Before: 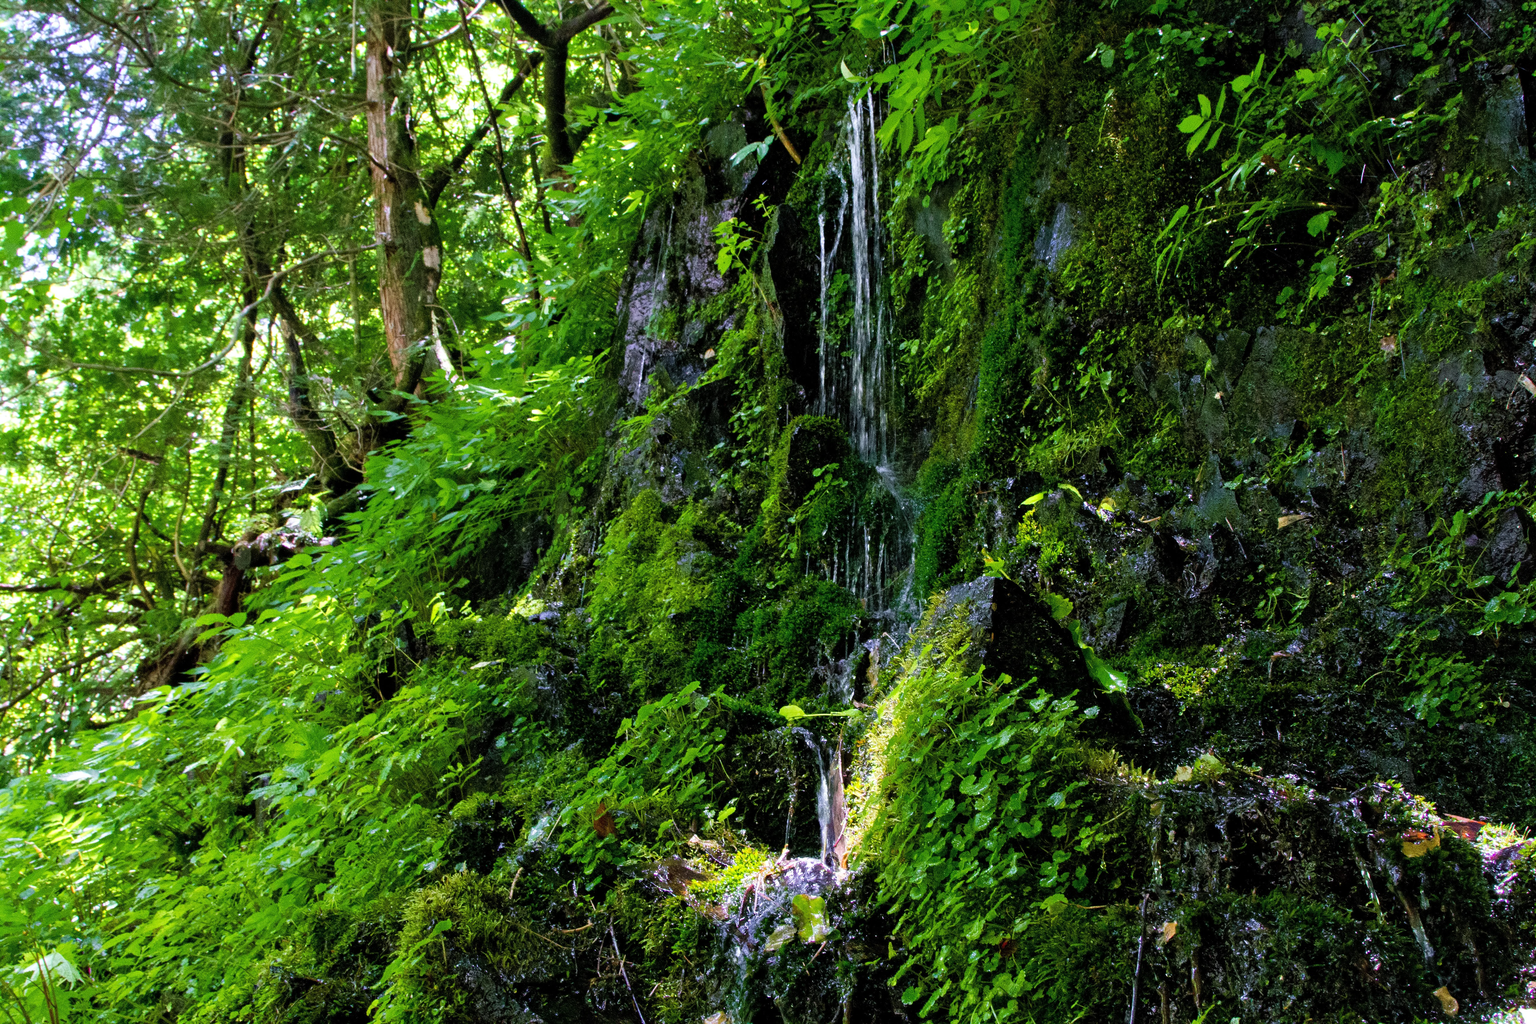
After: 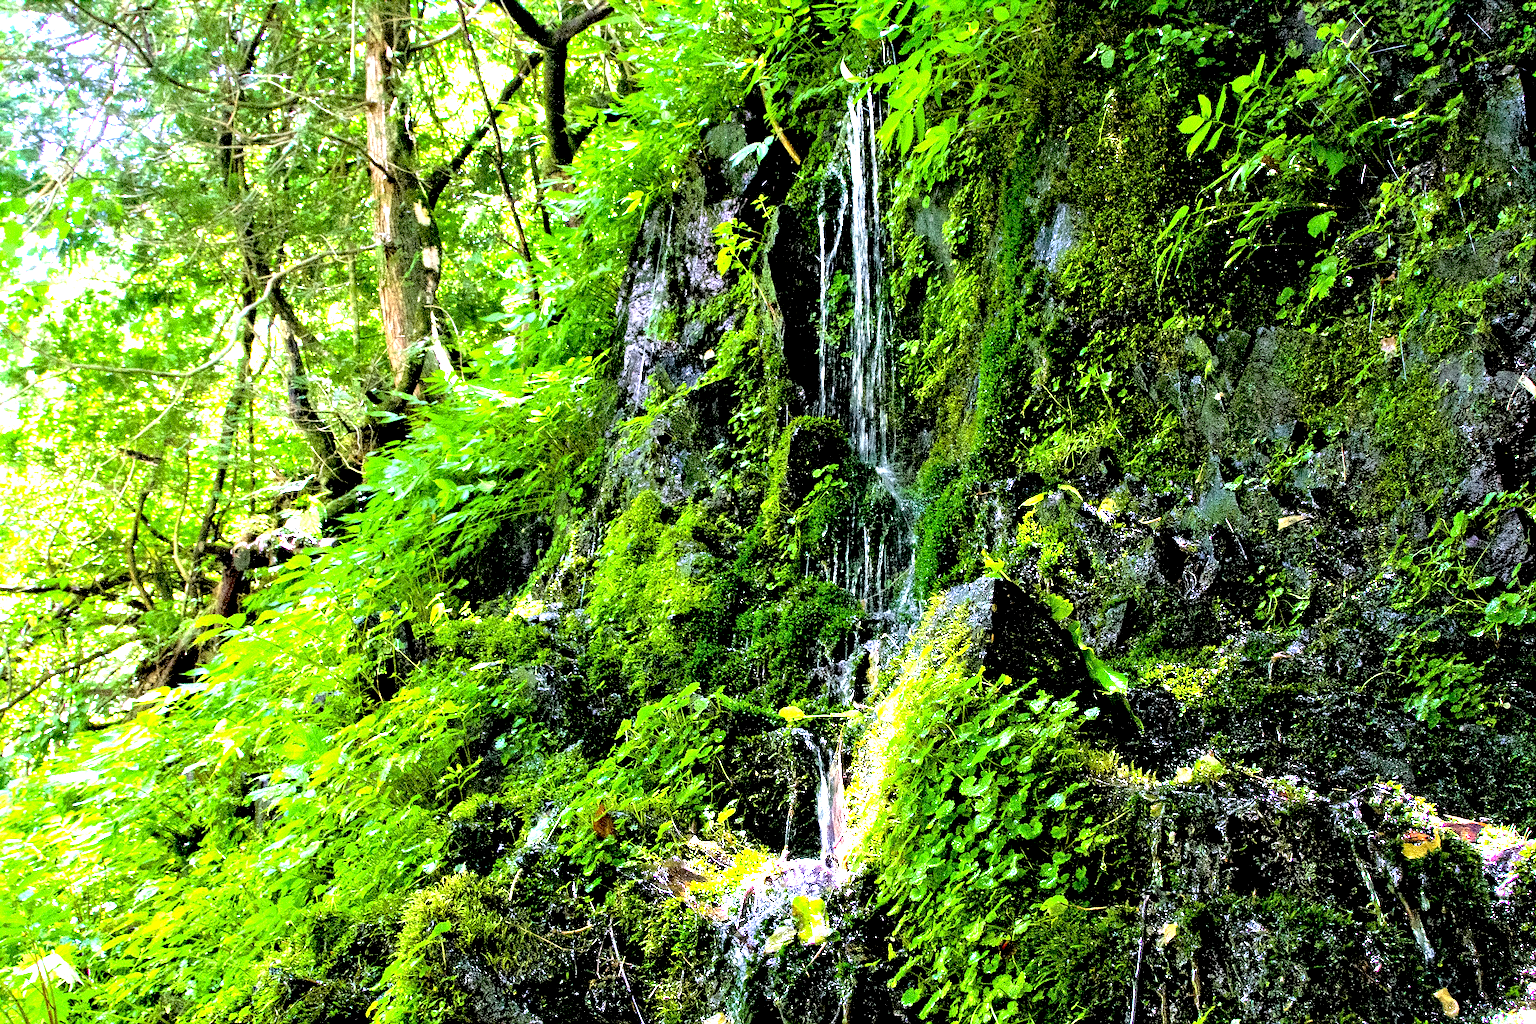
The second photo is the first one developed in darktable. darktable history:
sharpen: on, module defaults
exposure: black level correction 0.011, exposure 1.085 EV, compensate highlight preservation false
crop and rotate: left 0.099%, bottom 0.012%
tone equalizer: -8 EV -0.762 EV, -7 EV -0.732 EV, -6 EV -0.591 EV, -5 EV -0.39 EV, -3 EV 0.384 EV, -2 EV 0.6 EV, -1 EV 0.676 EV, +0 EV 0.744 EV, mask exposure compensation -0.494 EV
